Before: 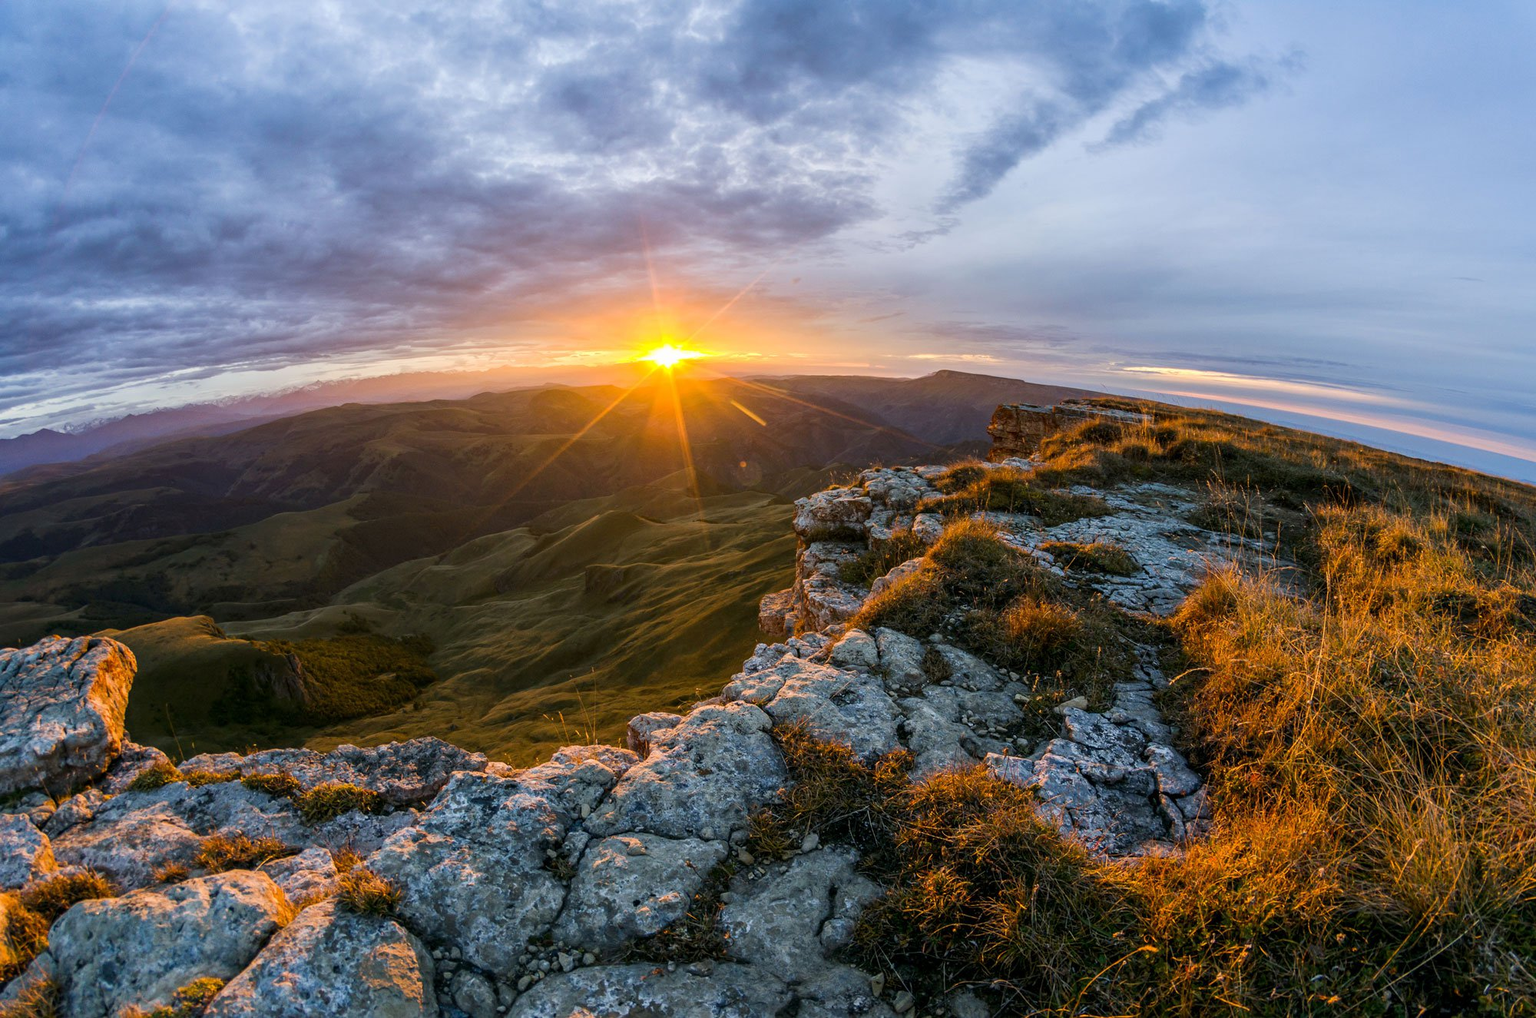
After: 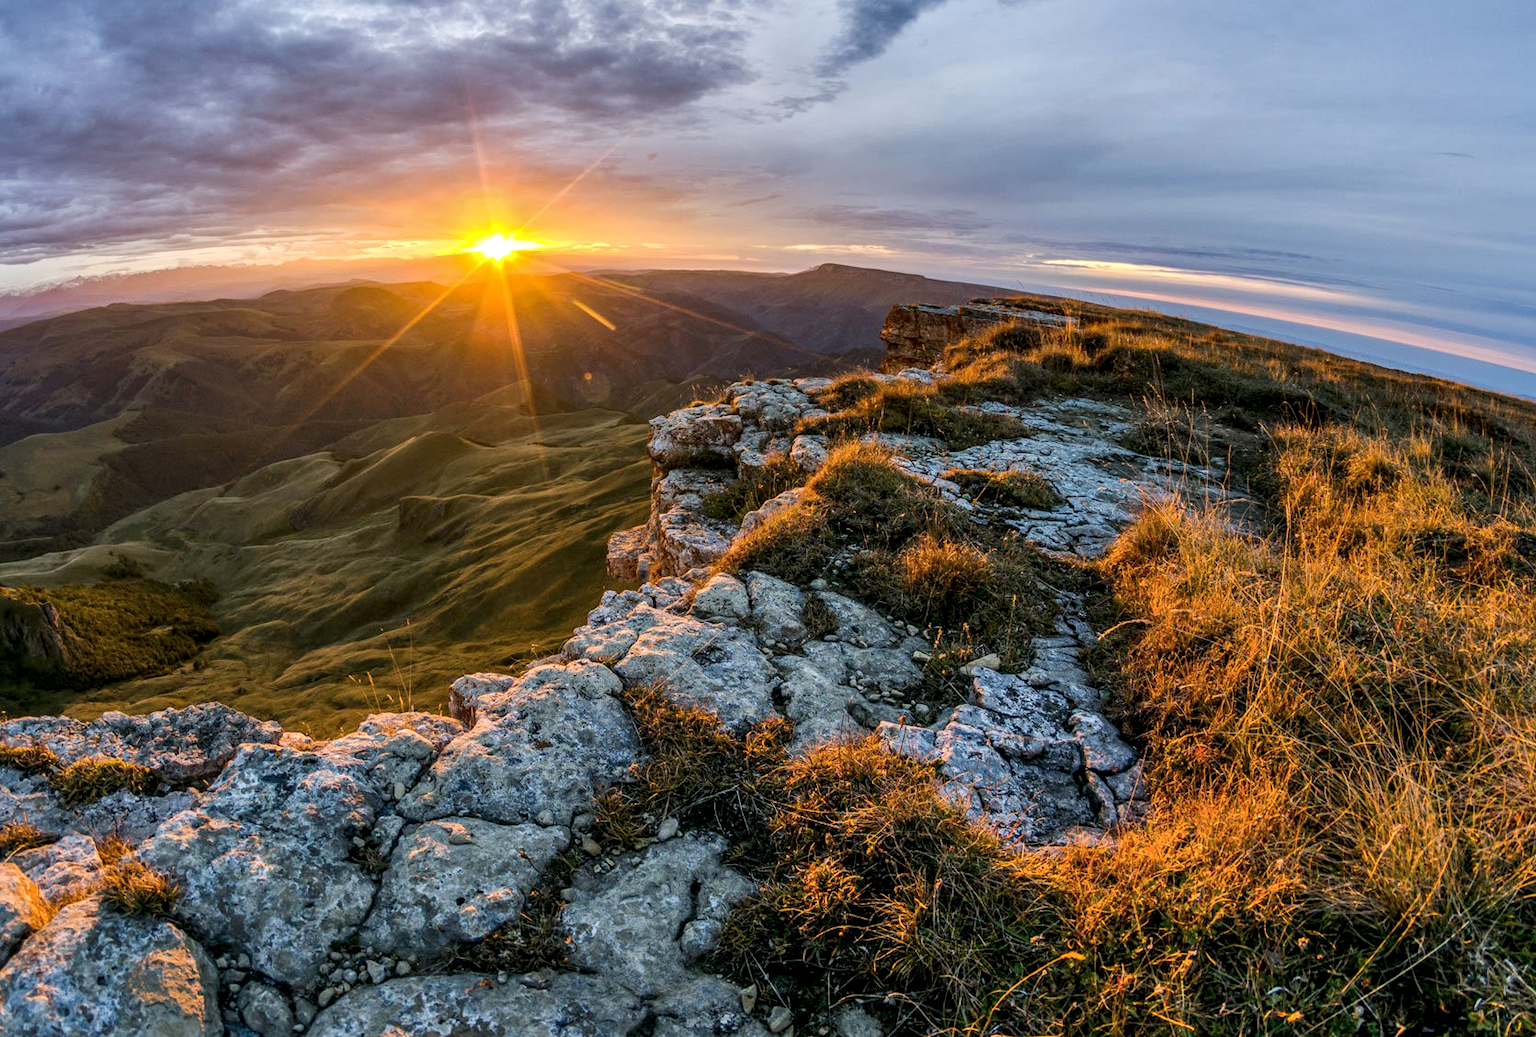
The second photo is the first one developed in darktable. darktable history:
local contrast: on, module defaults
crop: left 16.424%, top 14.75%
shadows and highlights: low approximation 0.01, soften with gaussian
